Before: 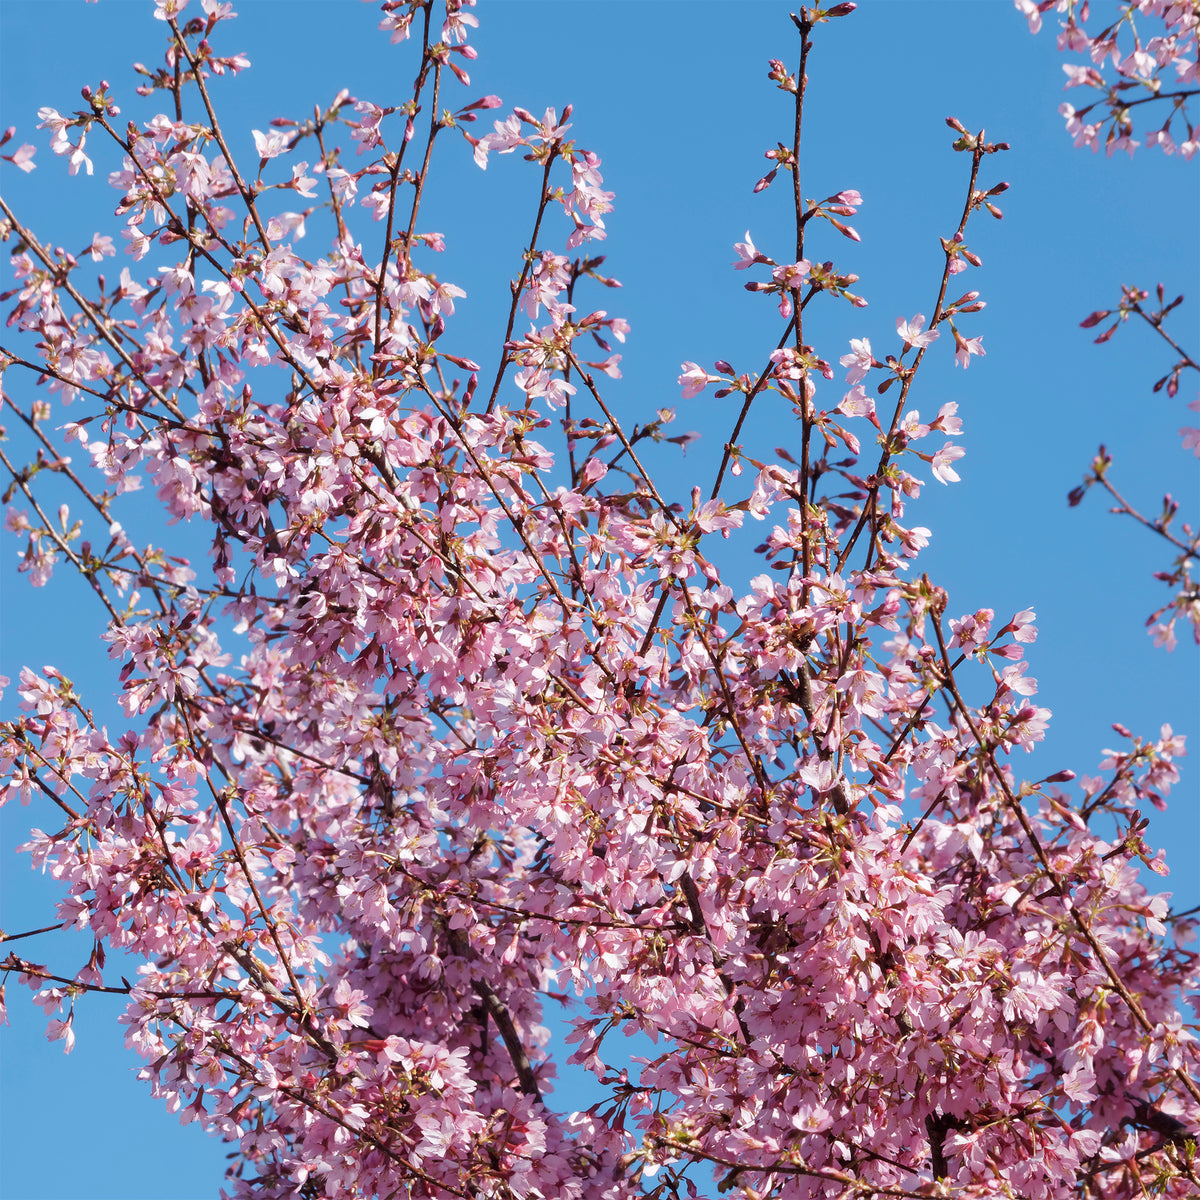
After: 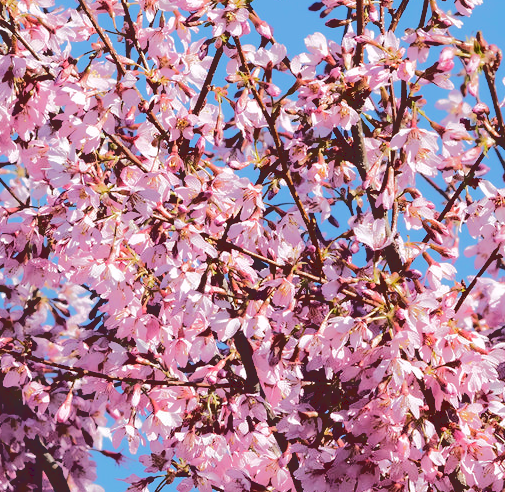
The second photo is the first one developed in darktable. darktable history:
crop: left 37.221%, top 45.169%, right 20.63%, bottom 13.777%
base curve: curves: ch0 [(0.065, 0.026) (0.236, 0.358) (0.53, 0.546) (0.777, 0.841) (0.924, 0.992)], preserve colors average RGB
